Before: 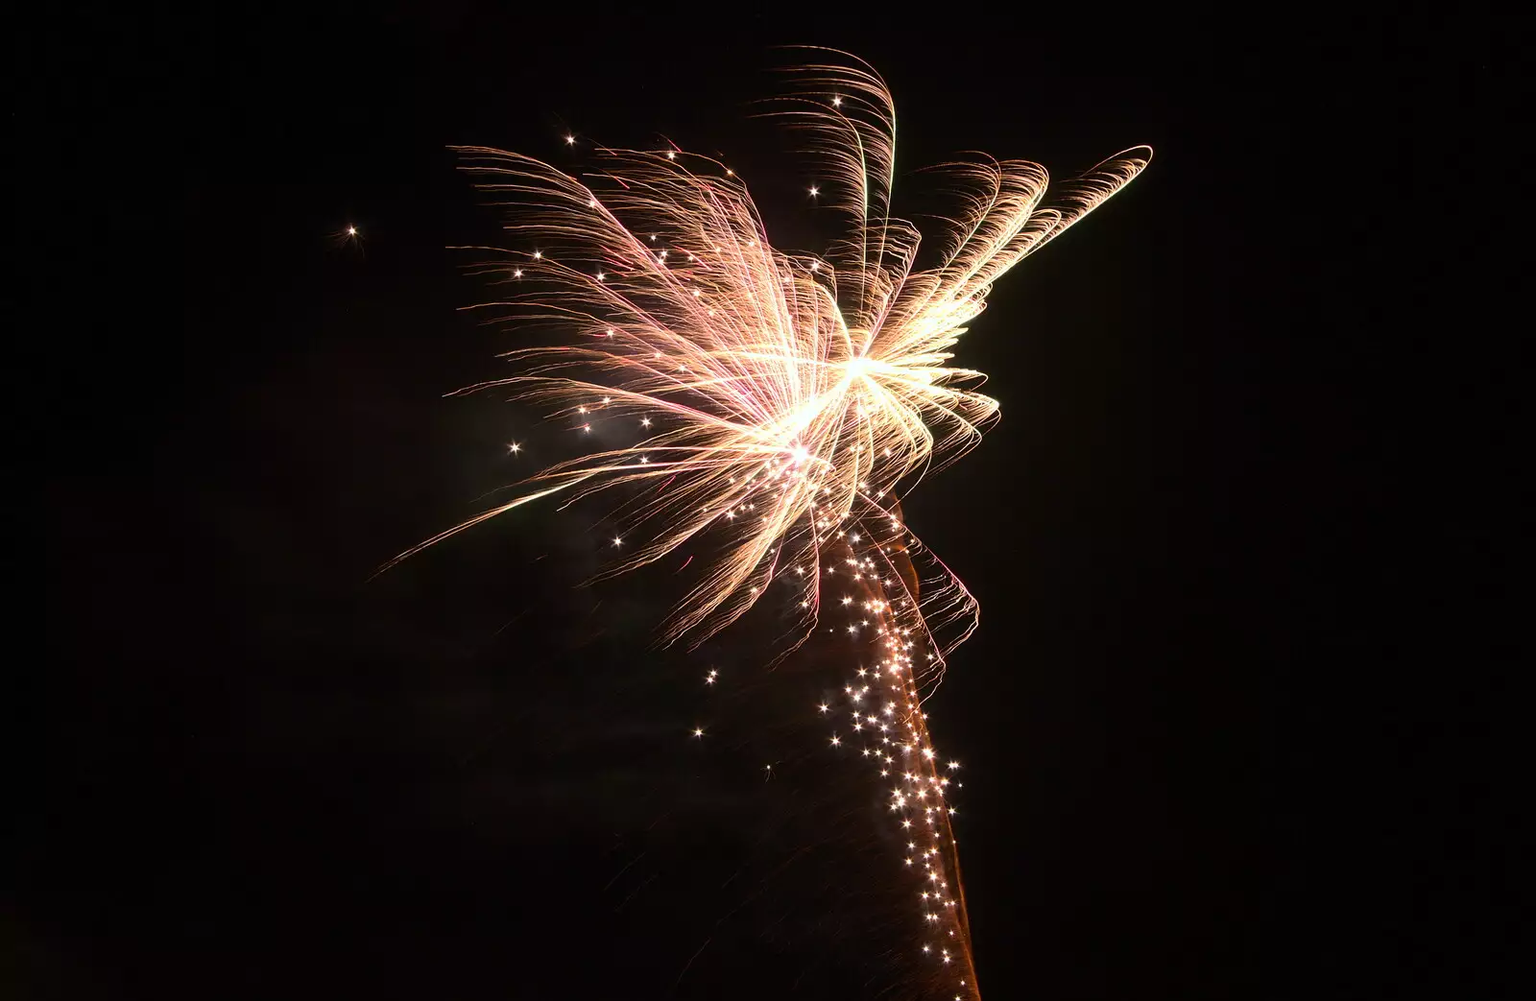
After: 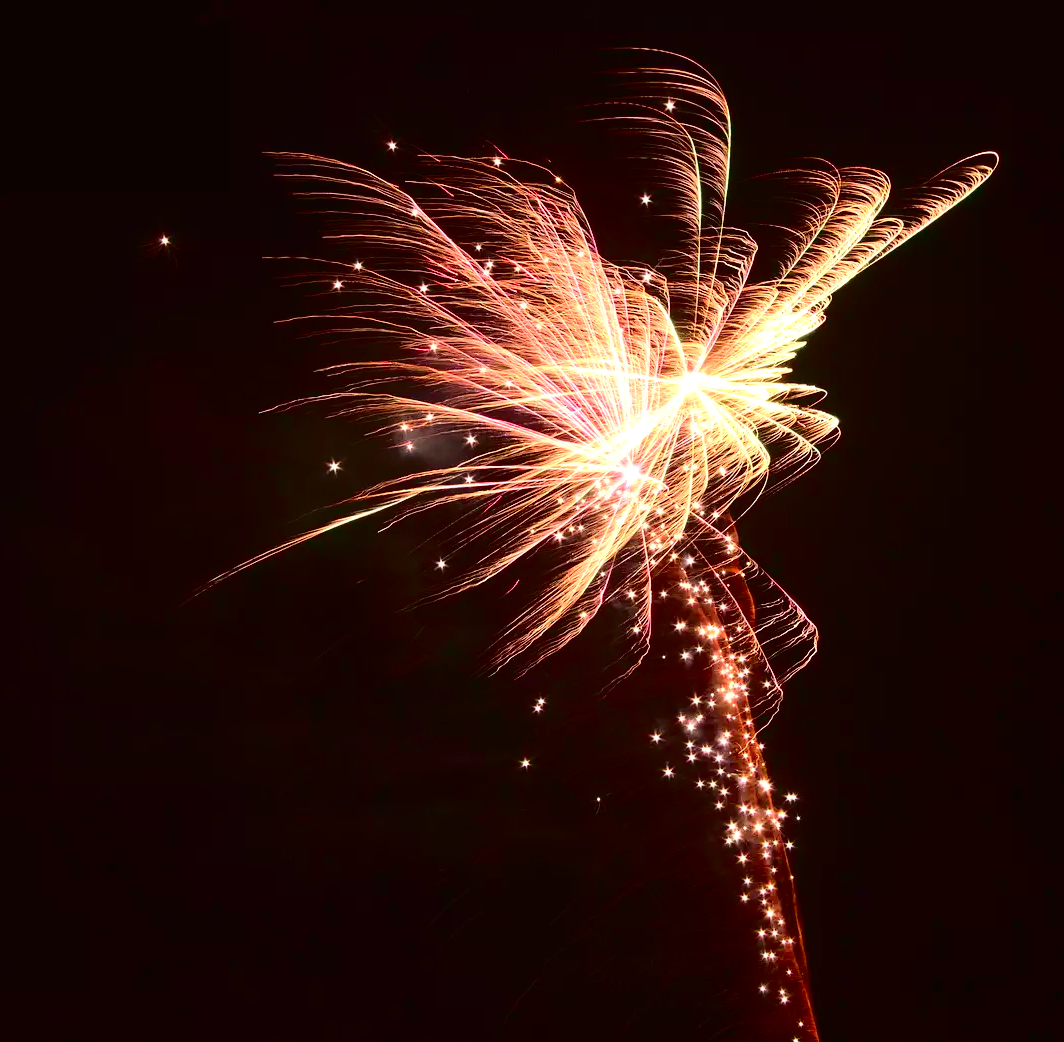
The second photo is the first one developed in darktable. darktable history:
contrast brightness saturation: contrast 0.164, saturation 0.312
crop and rotate: left 12.636%, right 20.847%
exposure: black level correction 0.001, exposure 0.5 EV, compensate highlight preservation false
tone curve: curves: ch0 [(0, 0.013) (0.175, 0.11) (0.337, 0.304) (0.498, 0.485) (0.78, 0.742) (0.993, 0.954)]; ch1 [(0, 0) (0.294, 0.184) (0.359, 0.34) (0.362, 0.35) (0.43, 0.41) (0.469, 0.463) (0.495, 0.502) (0.54, 0.563) (0.612, 0.641) (1, 1)]; ch2 [(0, 0) (0.44, 0.437) (0.495, 0.502) (0.524, 0.534) (0.557, 0.56) (0.634, 0.654) (0.728, 0.722) (1, 1)], color space Lab, independent channels, preserve colors none
